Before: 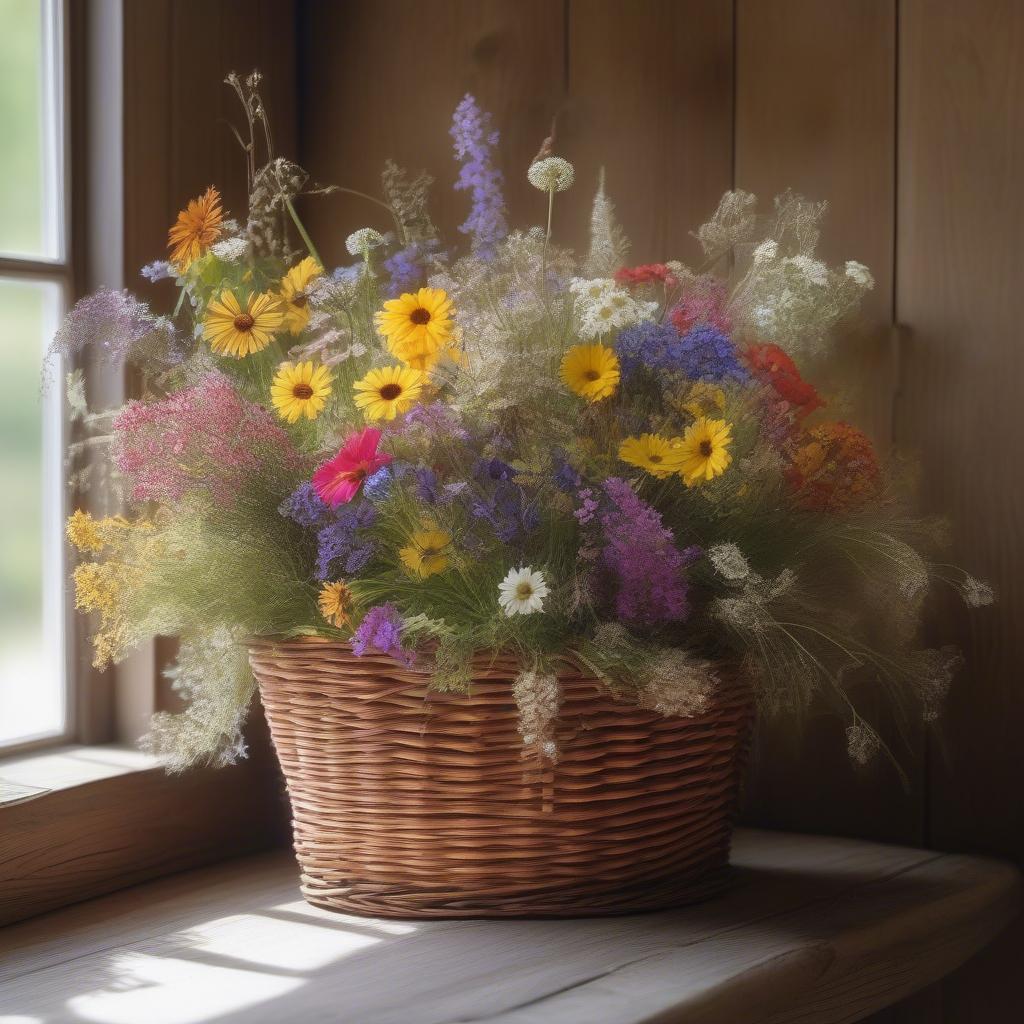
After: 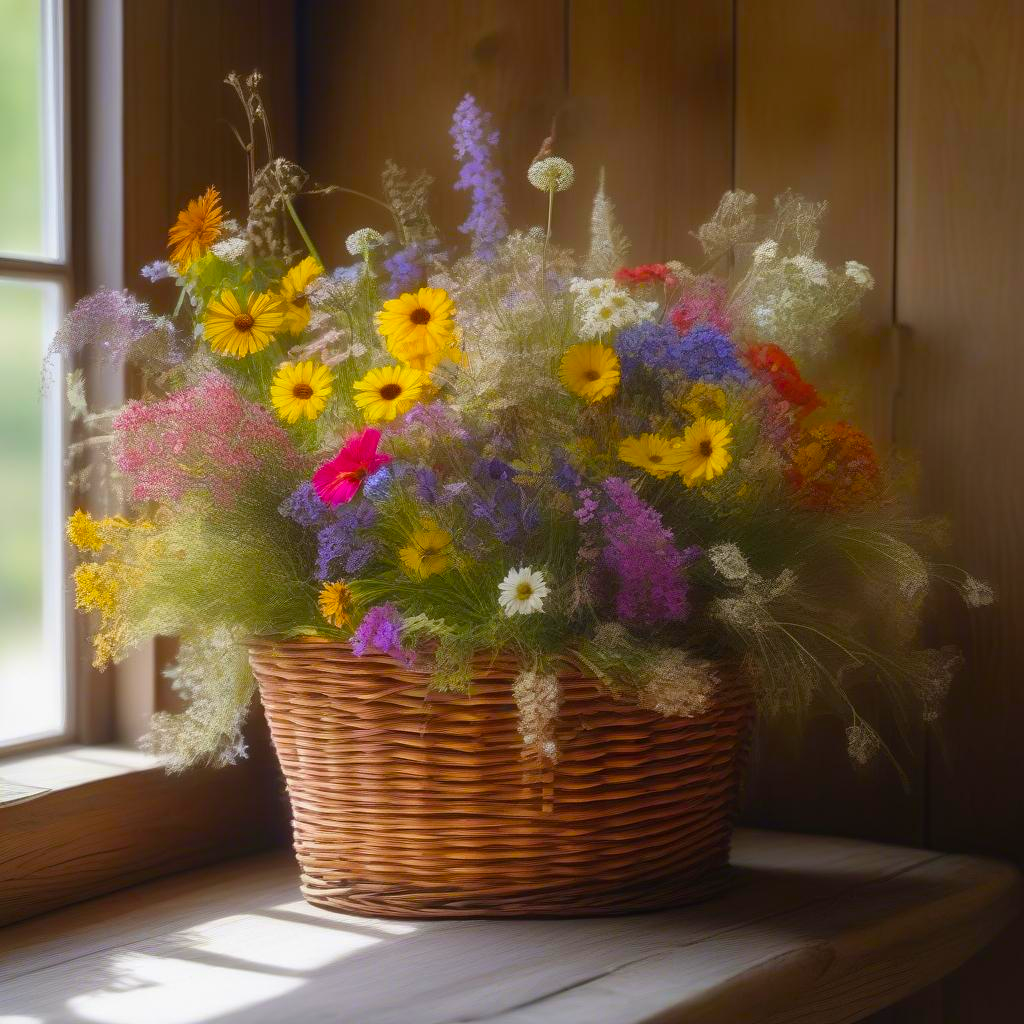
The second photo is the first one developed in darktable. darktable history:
color balance rgb: linear chroma grading › global chroma 8.77%, perceptual saturation grading › global saturation 39.476%
